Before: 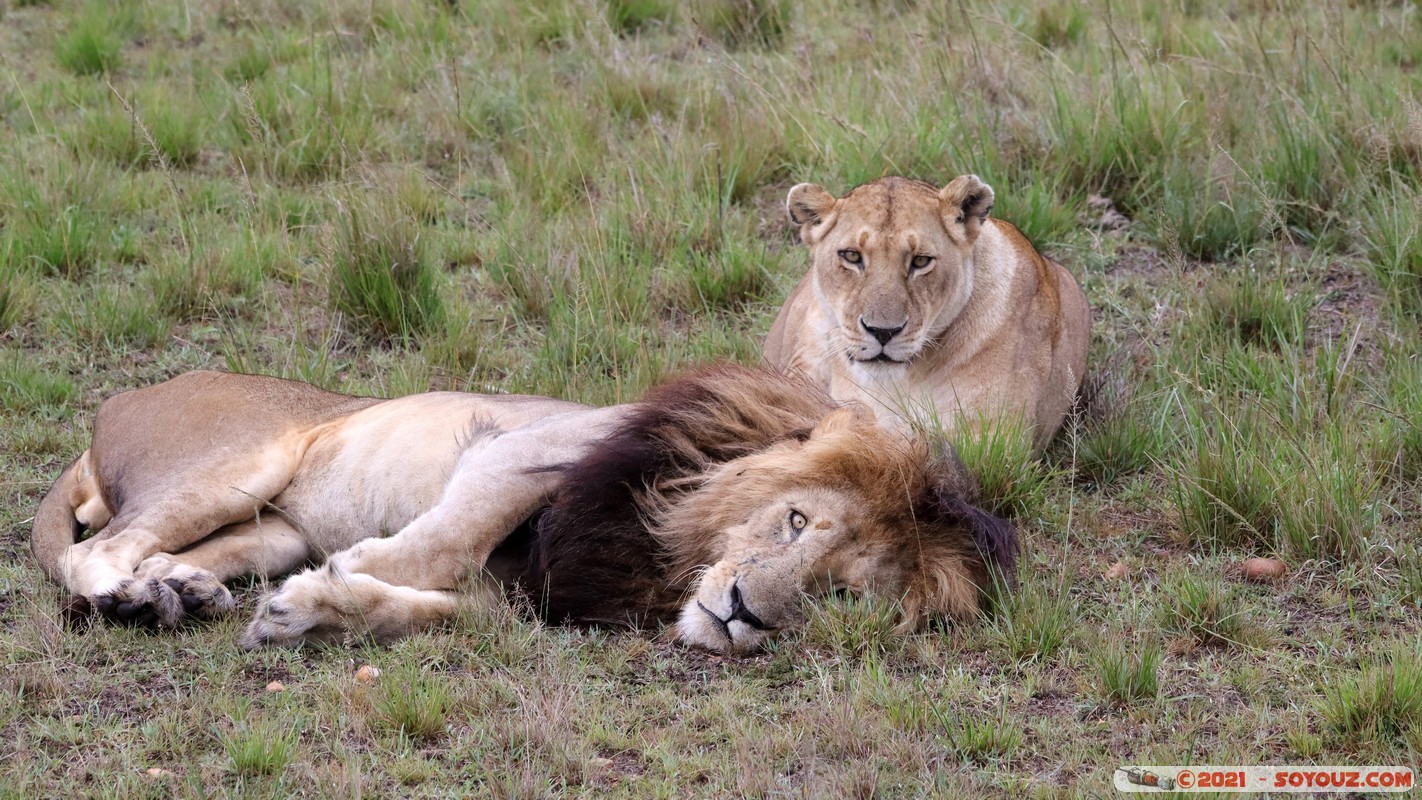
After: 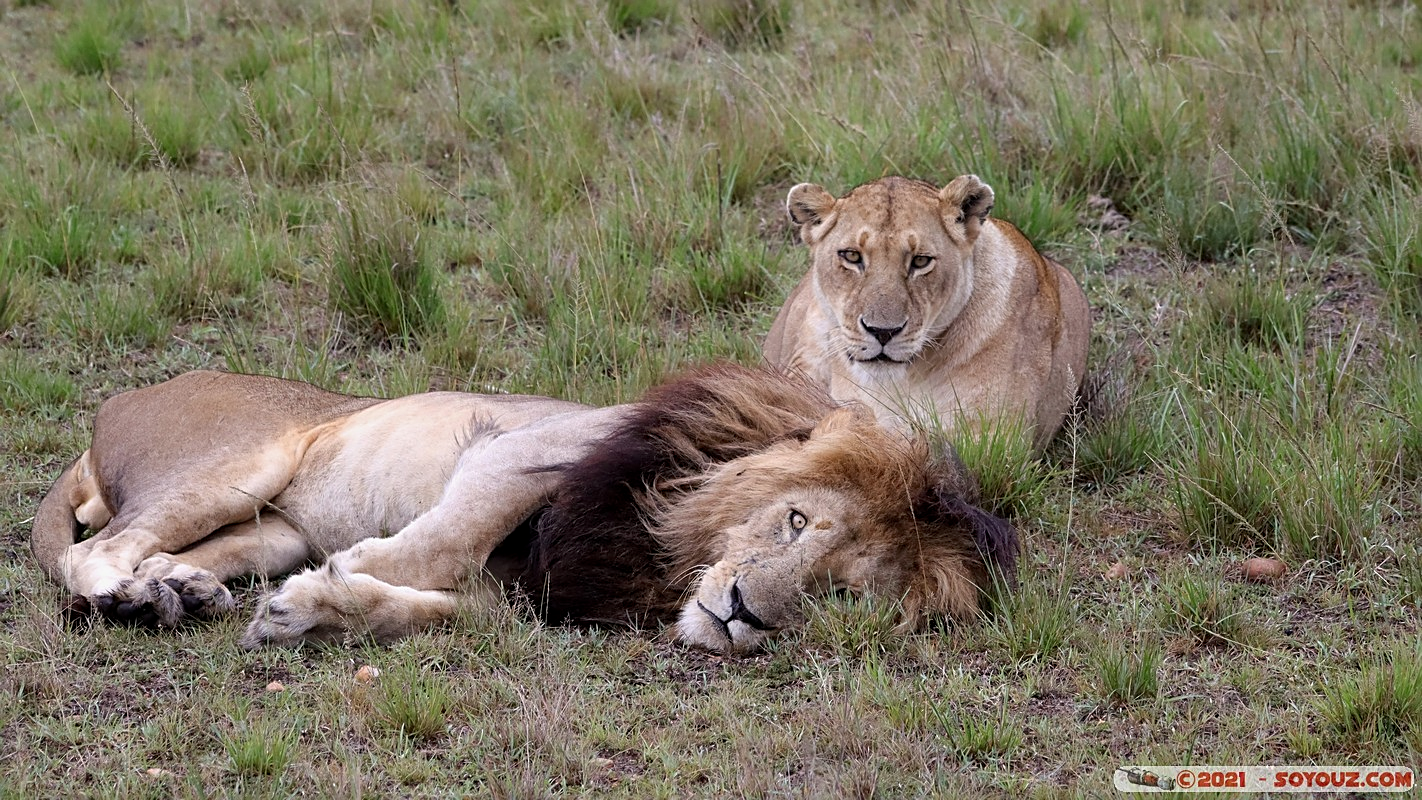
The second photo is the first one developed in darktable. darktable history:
exposure: black level correction 0.002, exposure -0.1 EV, compensate highlight preservation false
sharpen: on, module defaults
base curve: curves: ch0 [(0, 0) (0.303, 0.277) (1, 1)]
